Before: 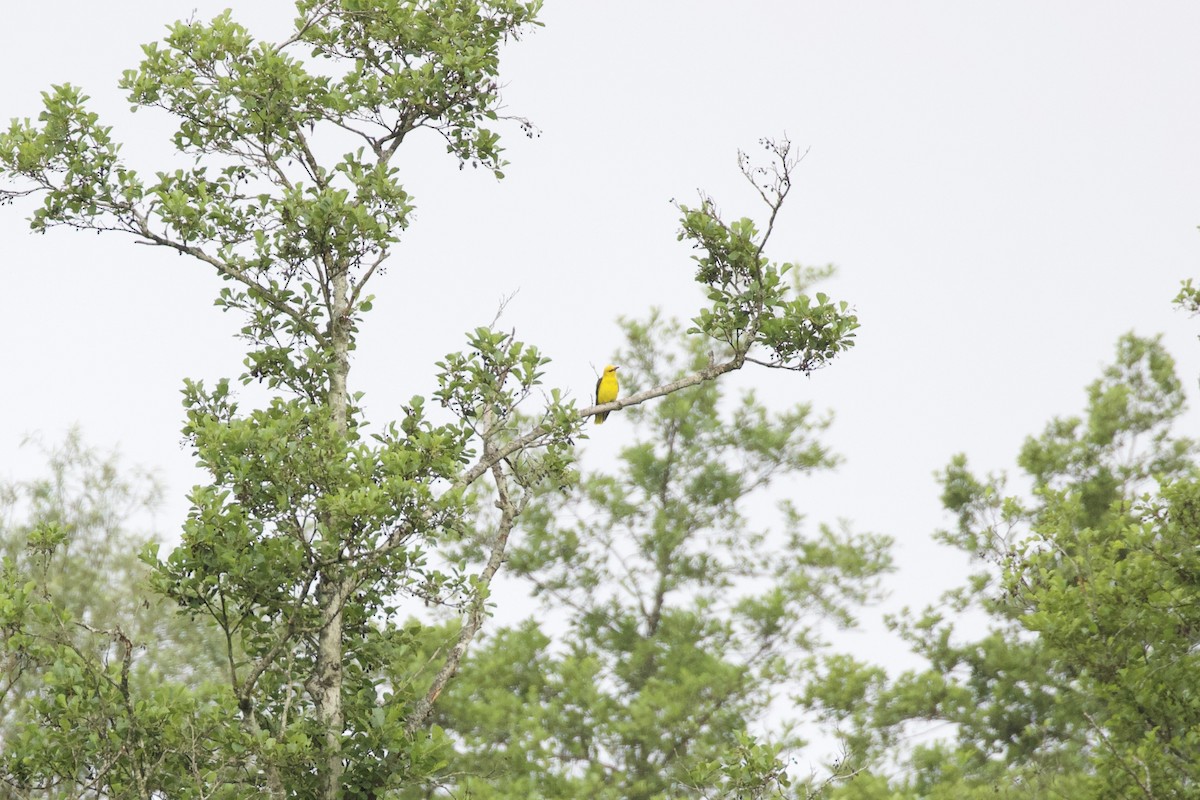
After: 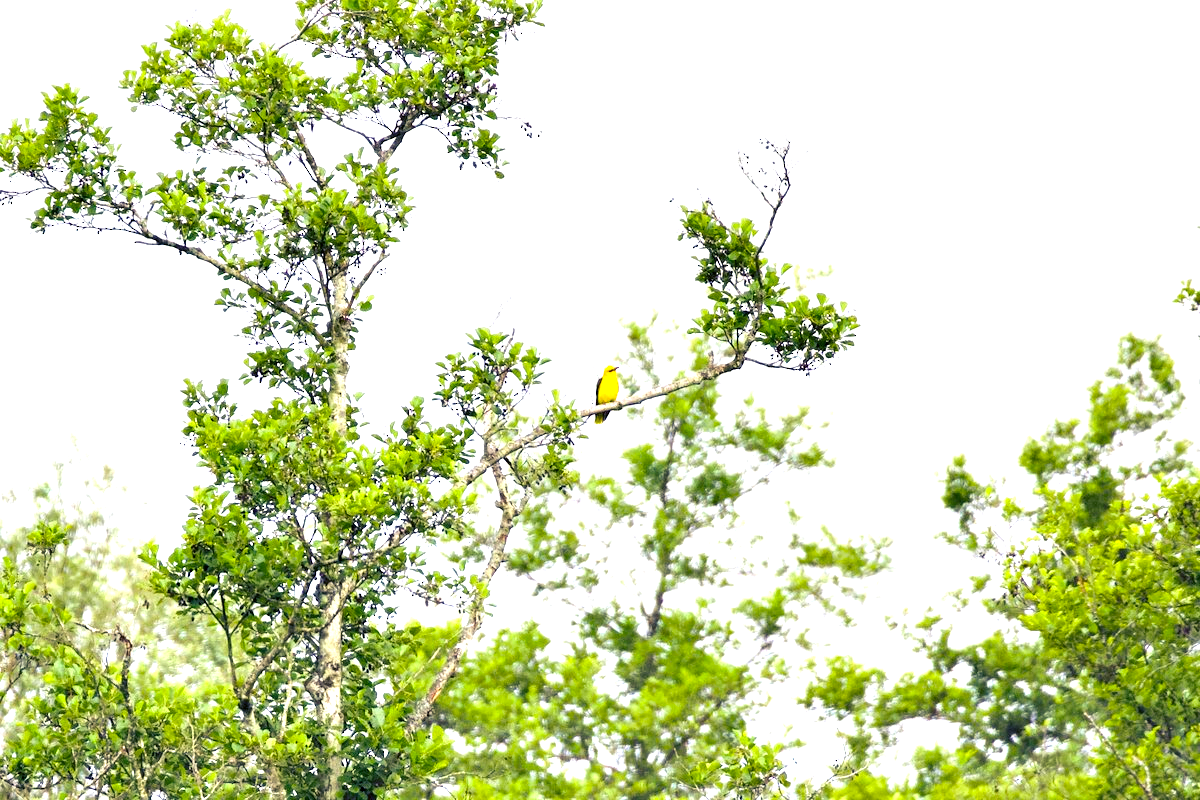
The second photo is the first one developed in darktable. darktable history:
exposure: black level correction 0, exposure 0.952 EV, compensate highlight preservation false
color balance rgb: shadows lift › luminance -29.053%, shadows lift › chroma 15.287%, shadows lift › hue 267.72°, perceptual saturation grading › global saturation 29.857%
contrast equalizer: octaves 7, y [[0.6 ×6], [0.55 ×6], [0 ×6], [0 ×6], [0 ×6]]
